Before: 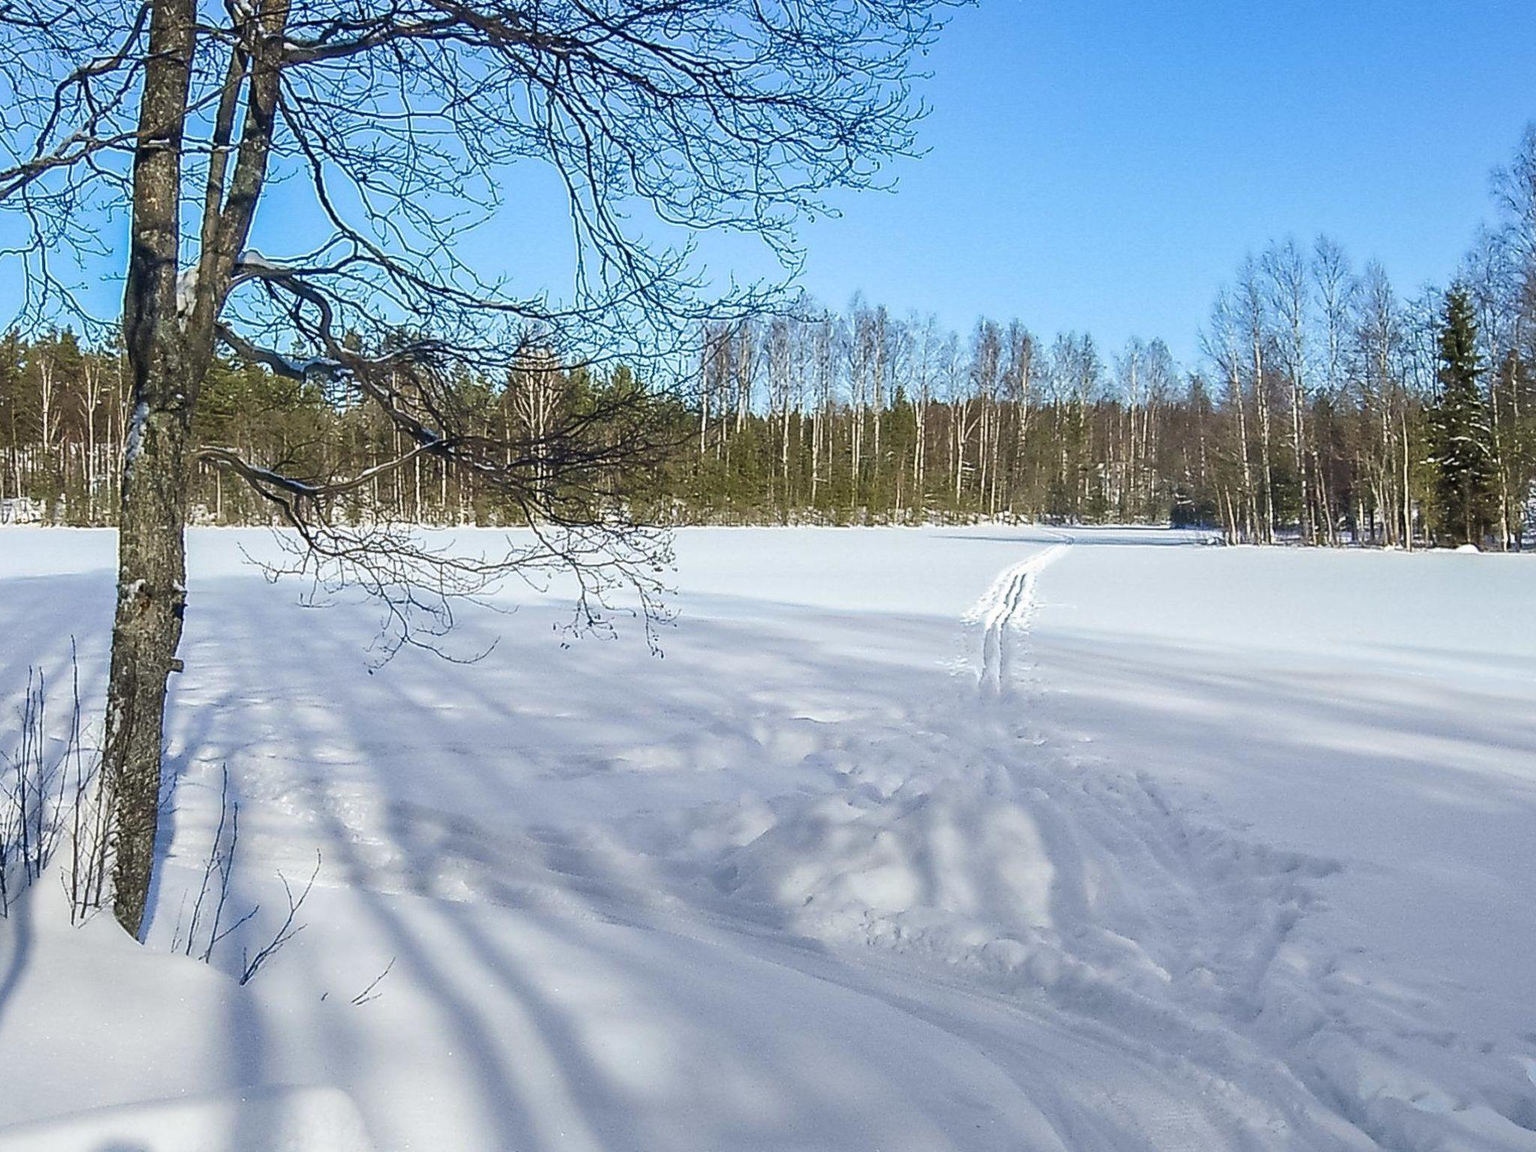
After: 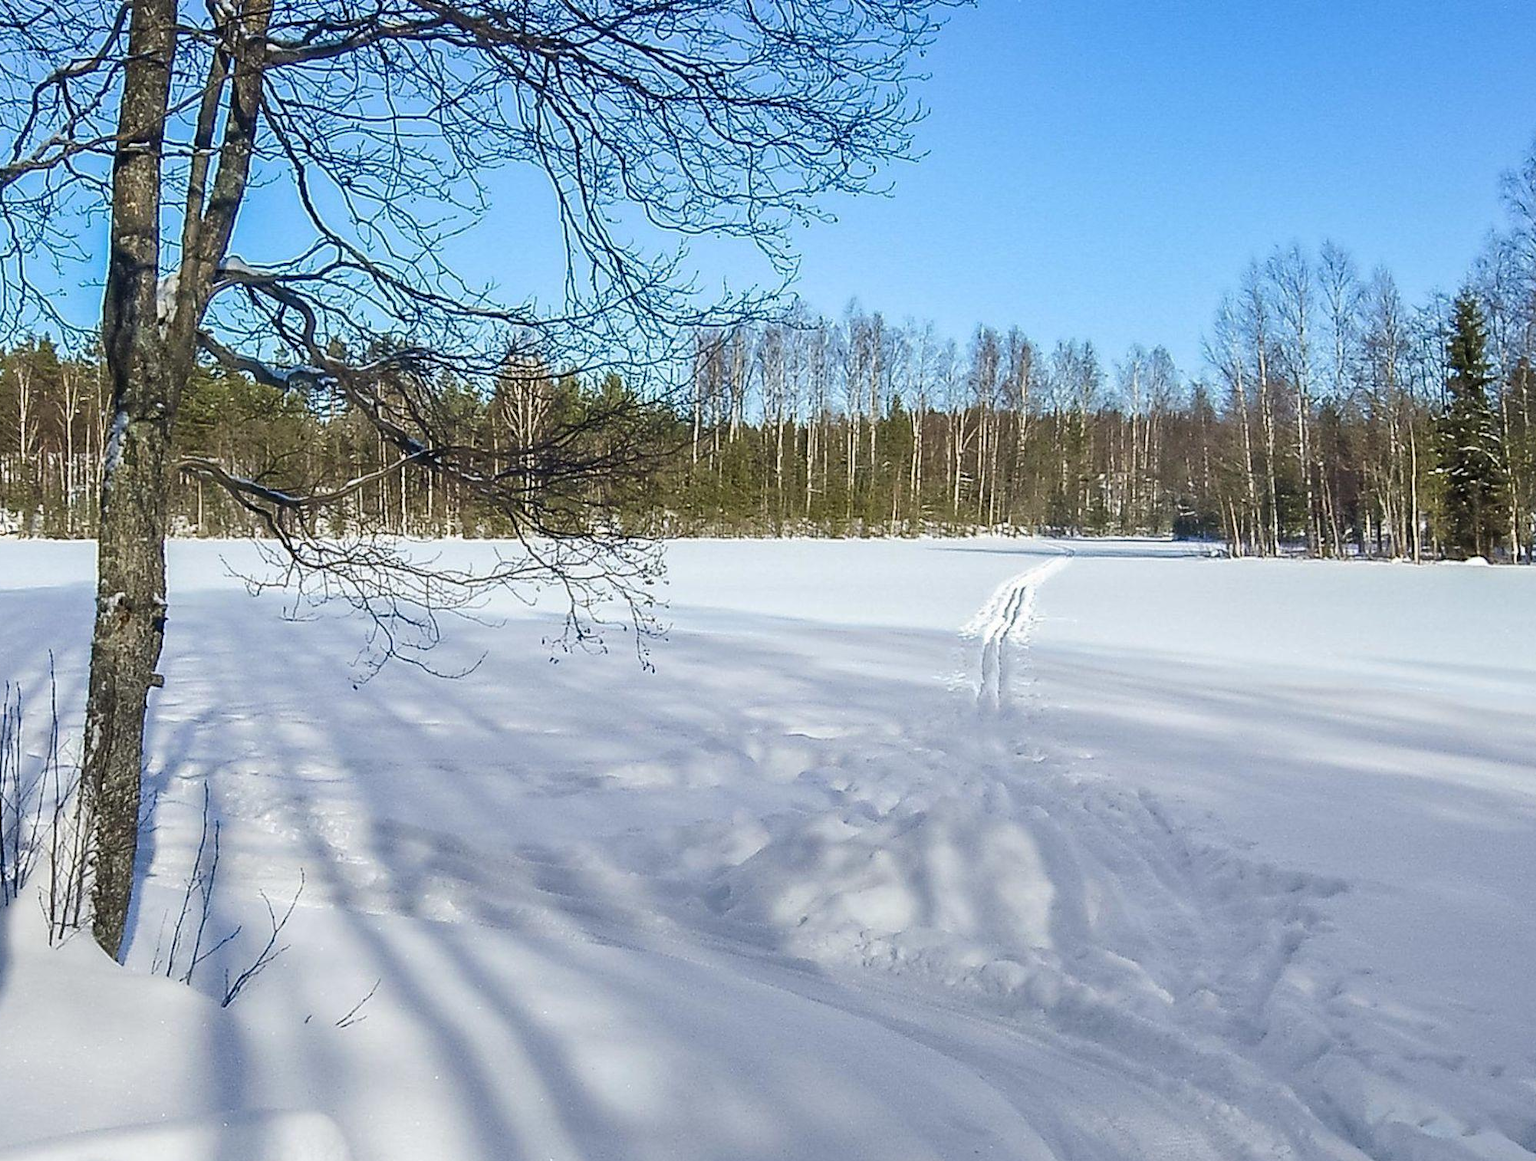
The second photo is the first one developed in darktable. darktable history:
crop and rotate: left 1.536%, right 0.628%, bottom 1.356%
